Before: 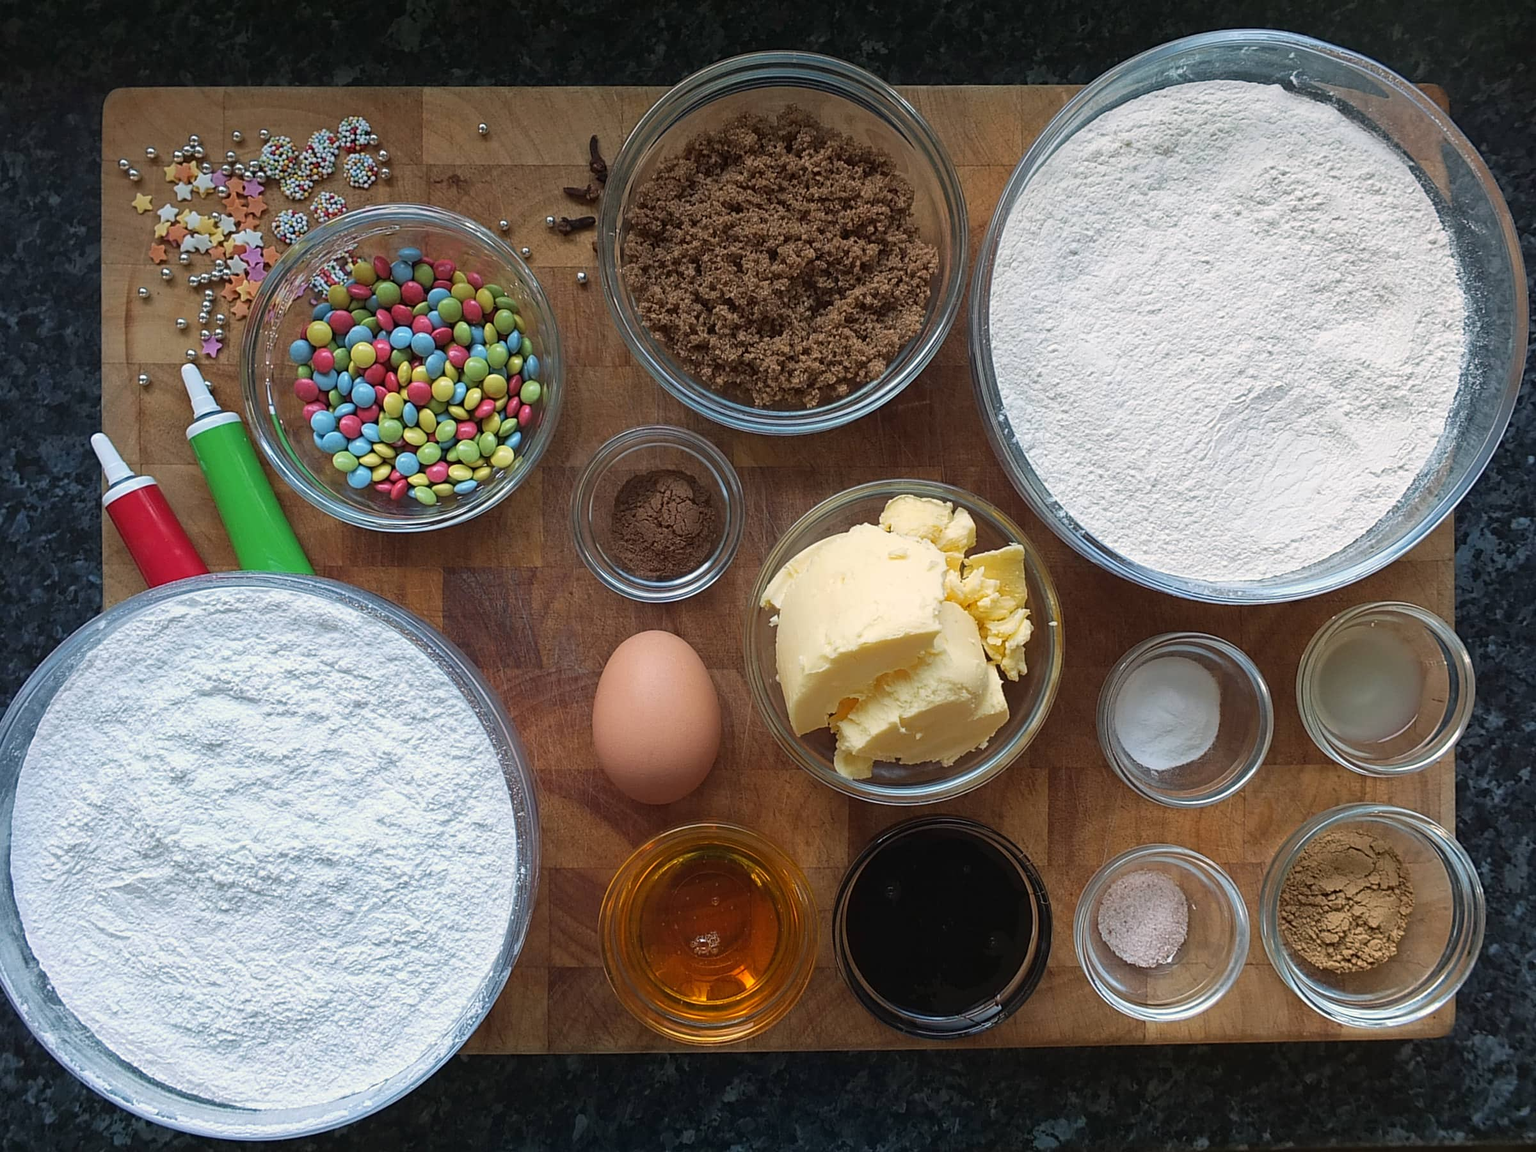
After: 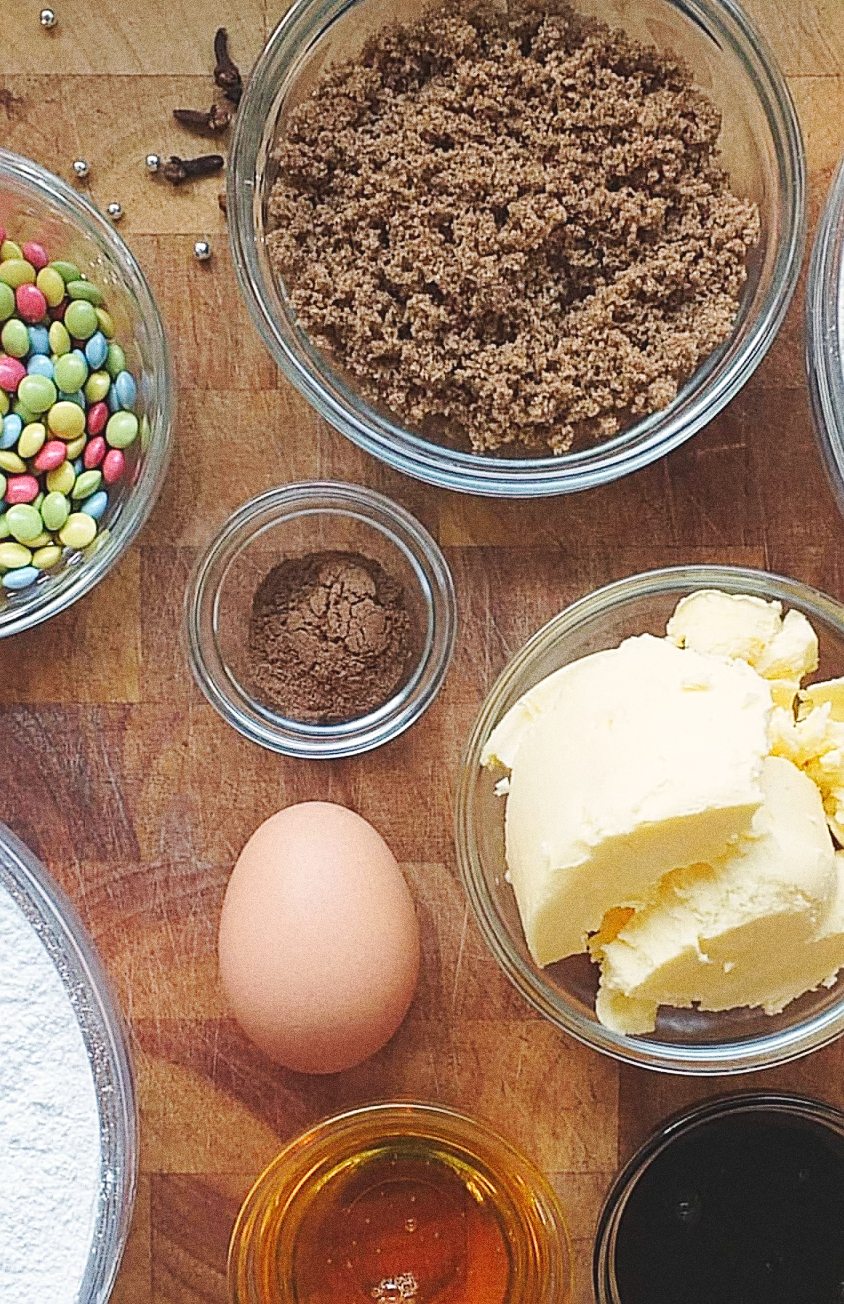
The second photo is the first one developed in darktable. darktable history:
grain: coarseness 0.09 ISO, strength 40%
base curve: curves: ch0 [(0, 0.007) (0.028, 0.063) (0.121, 0.311) (0.46, 0.743) (0.859, 0.957) (1, 1)], preserve colors none
crop and rotate: left 29.476%, top 10.214%, right 35.32%, bottom 17.333%
sharpen: on, module defaults
